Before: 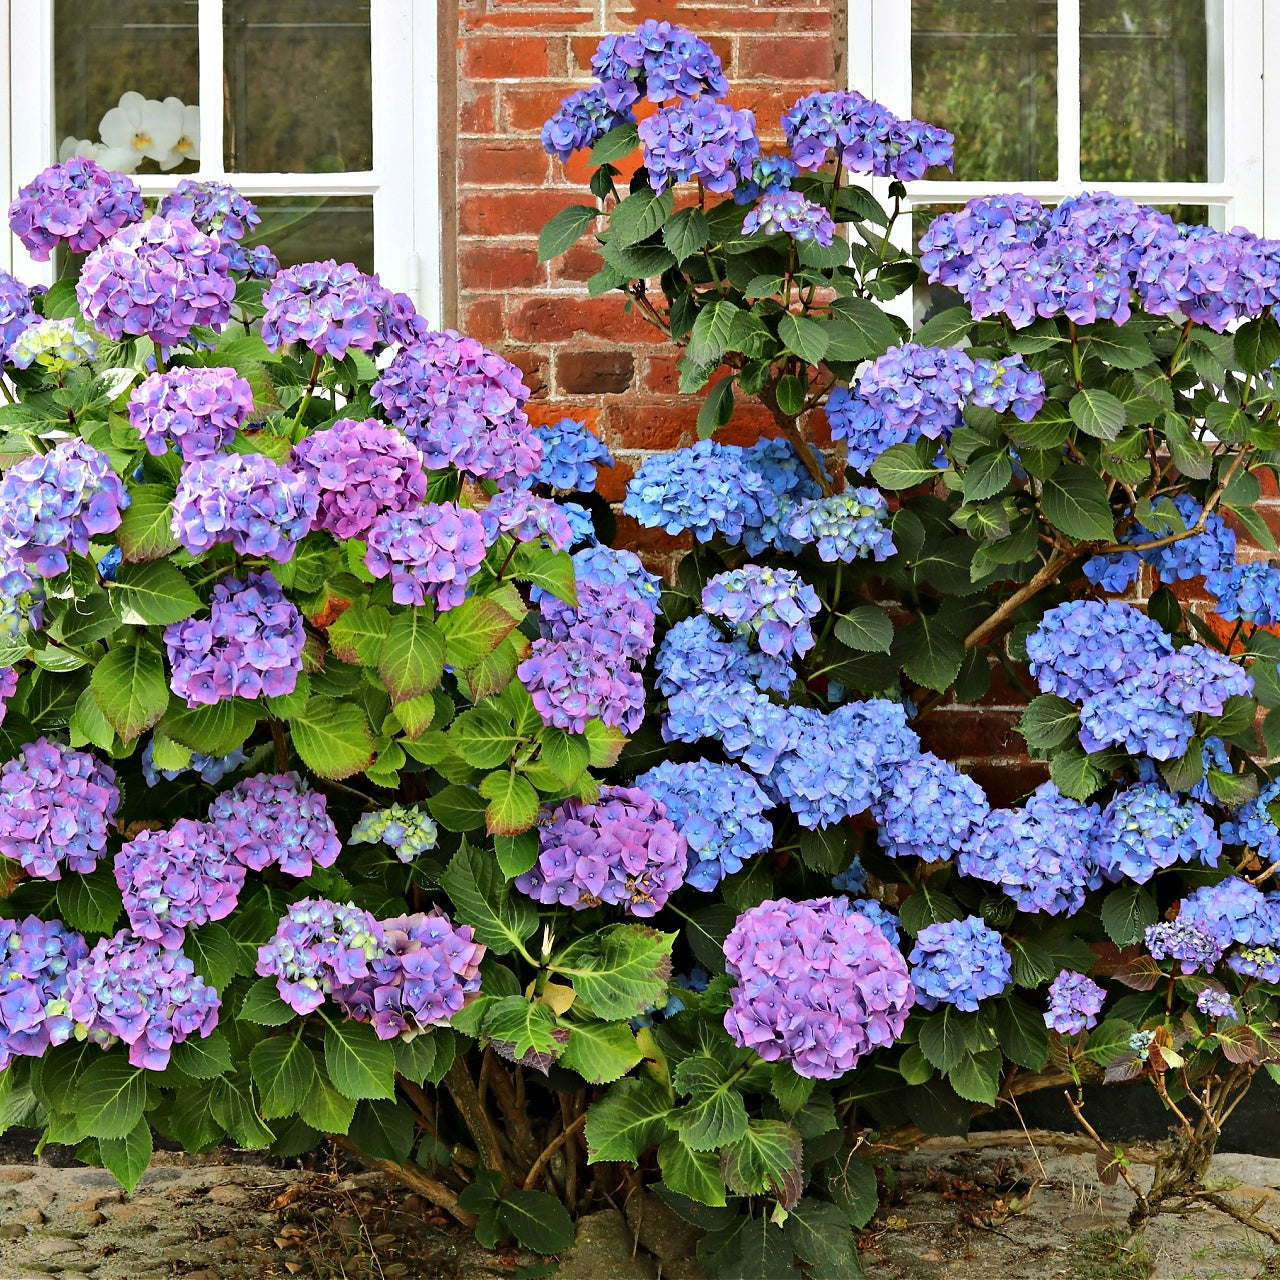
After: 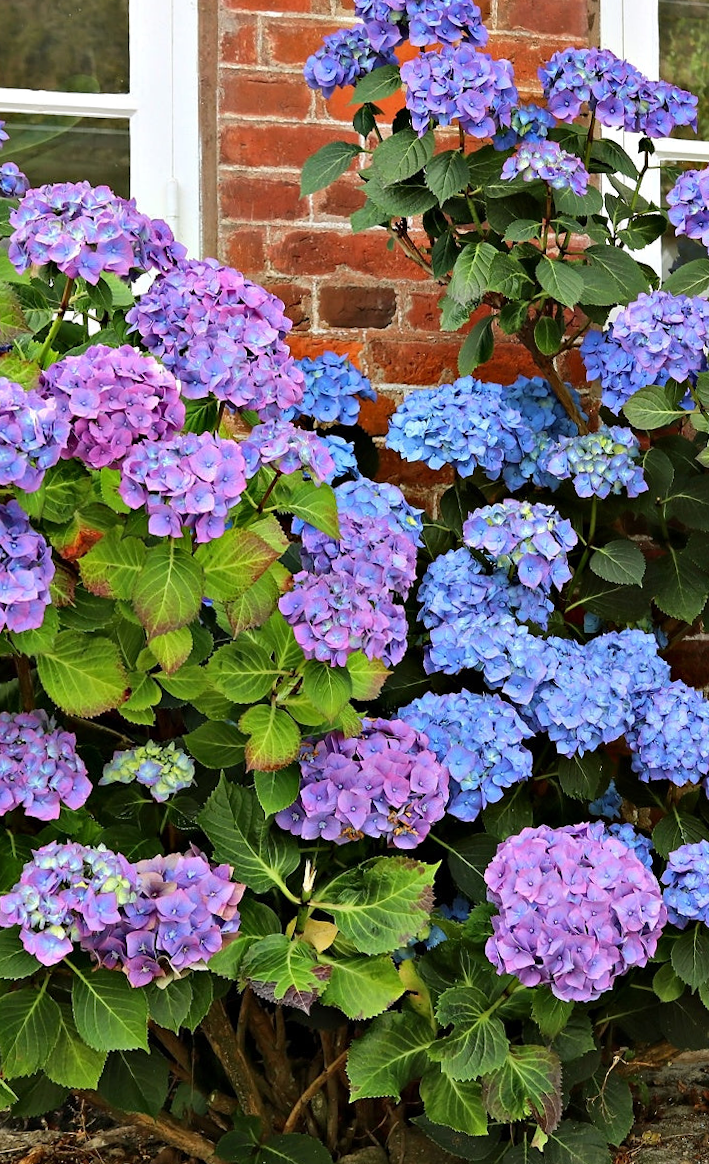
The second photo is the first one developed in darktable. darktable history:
crop and rotate: left 22.516%, right 21.234%
rotate and perspective: rotation -0.013°, lens shift (vertical) -0.027, lens shift (horizontal) 0.178, crop left 0.016, crop right 0.989, crop top 0.082, crop bottom 0.918
